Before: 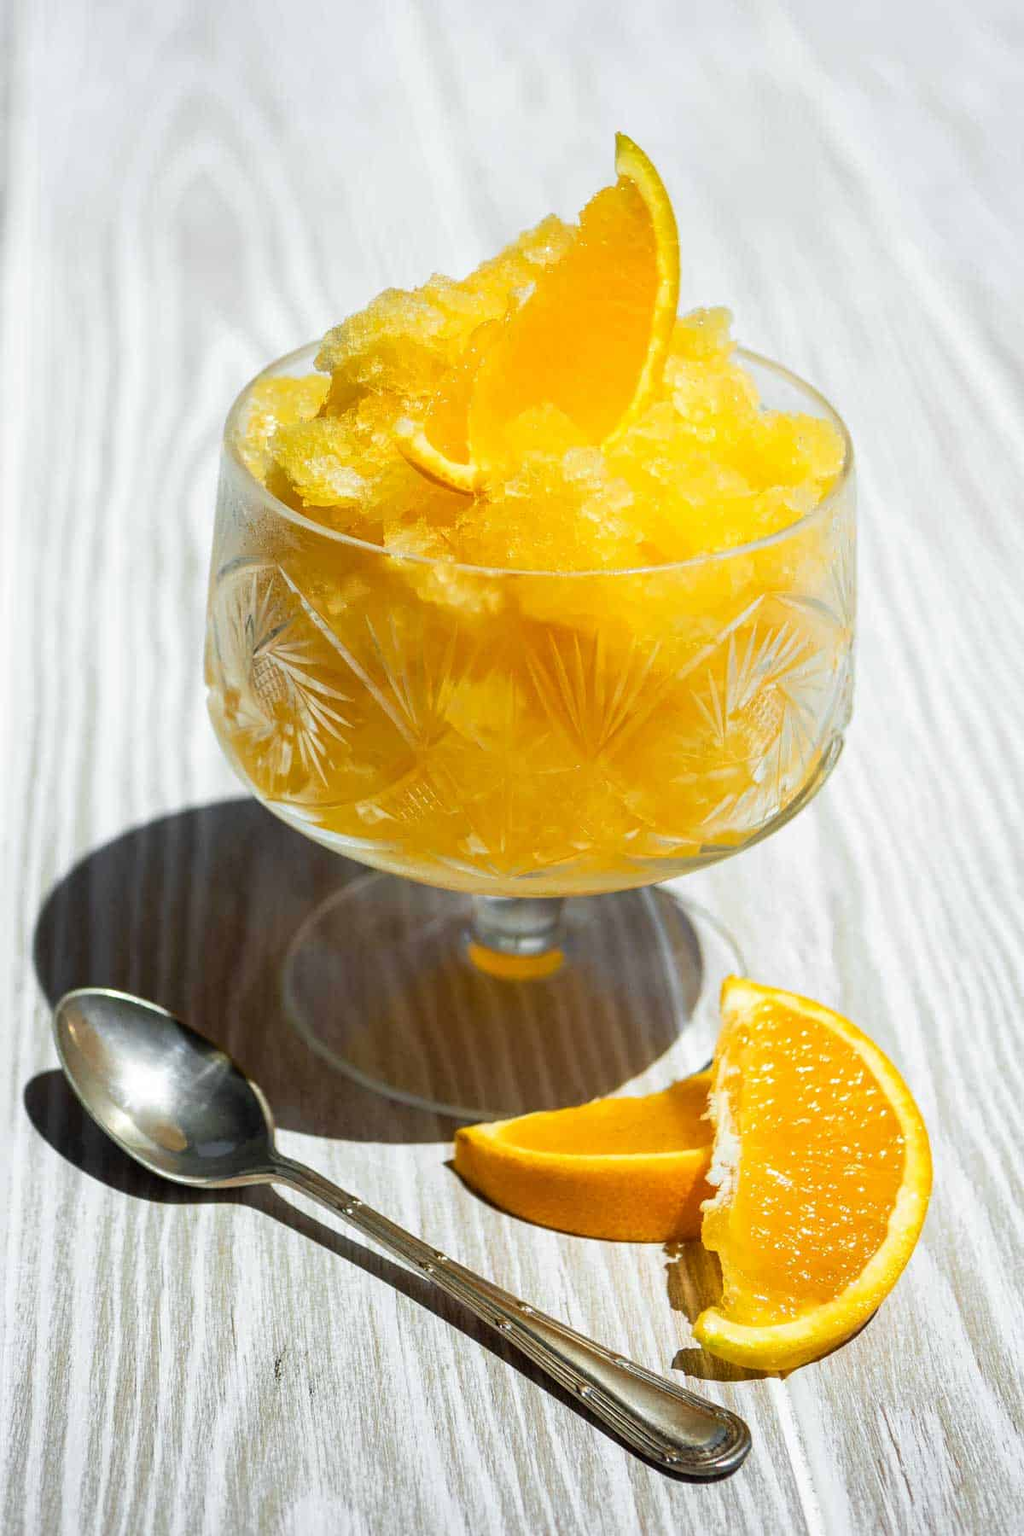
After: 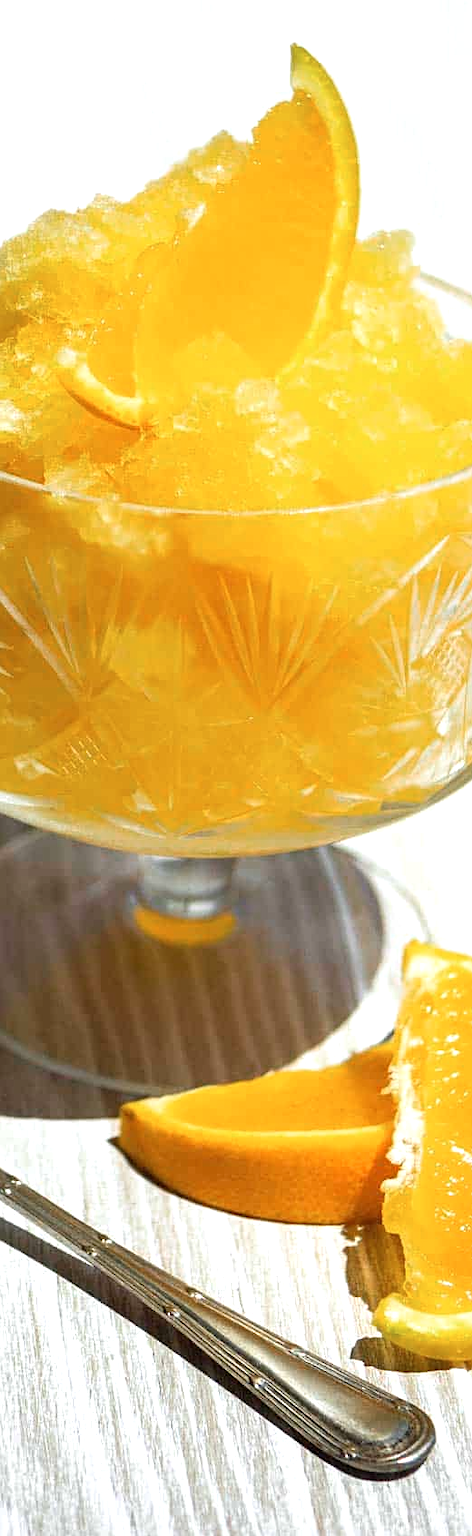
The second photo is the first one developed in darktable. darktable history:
sharpen: amount 0.21
exposure: black level correction 0, exposure 0.498 EV, compensate exposure bias true, compensate highlight preservation false
color zones: curves: ch0 [(0, 0.5) (0.143, 0.5) (0.286, 0.456) (0.429, 0.5) (0.571, 0.5) (0.714, 0.5) (0.857, 0.5) (1, 0.5)]; ch1 [(0, 0.5) (0.143, 0.5) (0.286, 0.422) (0.429, 0.5) (0.571, 0.5) (0.714, 0.5) (0.857, 0.5) (1, 0.5)], mix 26.15%
crop: left 33.462%, top 5.961%, right 23.087%
